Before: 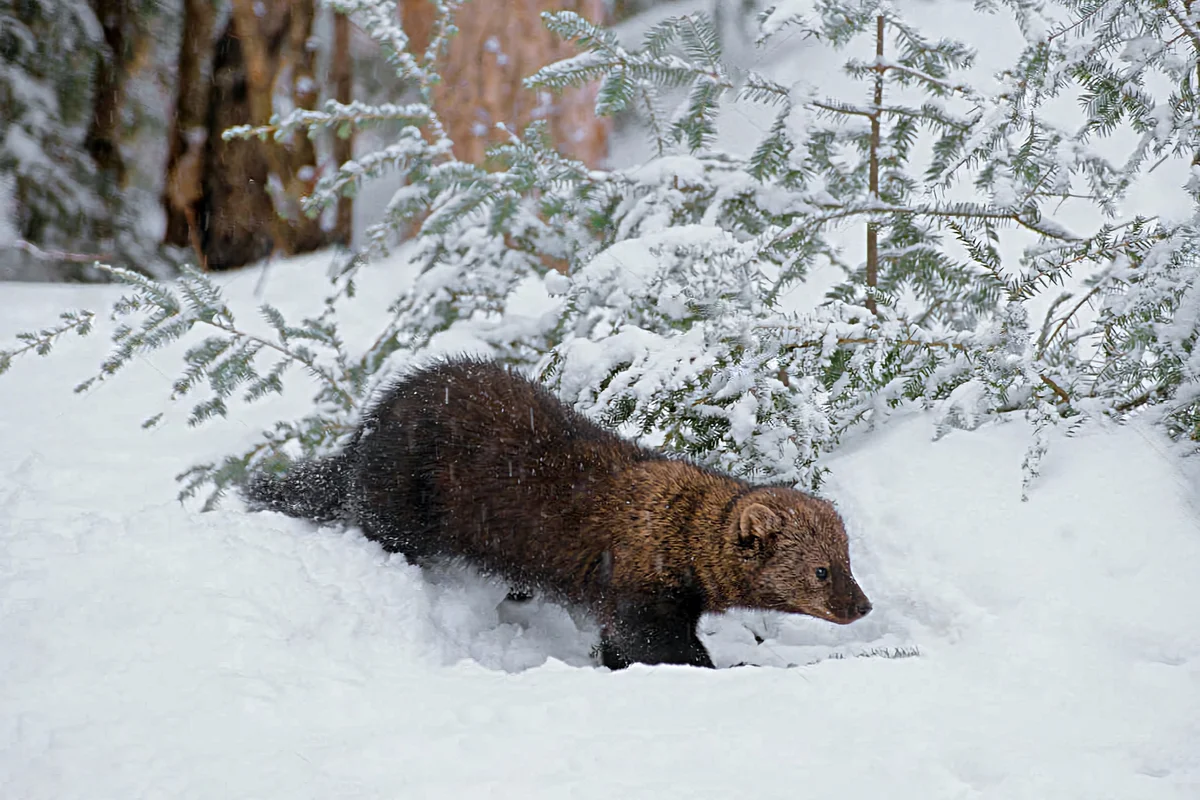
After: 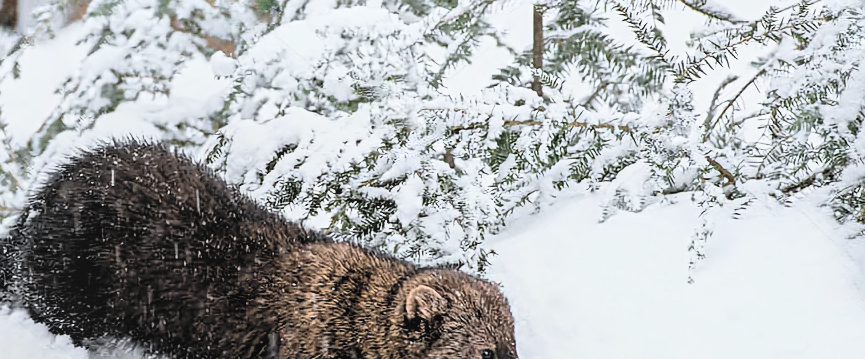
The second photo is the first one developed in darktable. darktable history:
sharpen: radius 0.996, threshold 1.128
contrast brightness saturation: contrast 0.42, brightness 0.557, saturation -0.203
crop and rotate: left 27.897%, top 27.347%, bottom 27.745%
filmic rgb: black relative exposure -5.03 EV, white relative exposure 3.96 EV, threshold 3.04 EV, hardness 2.91, contrast 1.191, highlights saturation mix -30.84%, enable highlight reconstruction true
shadows and highlights: on, module defaults
local contrast: on, module defaults
